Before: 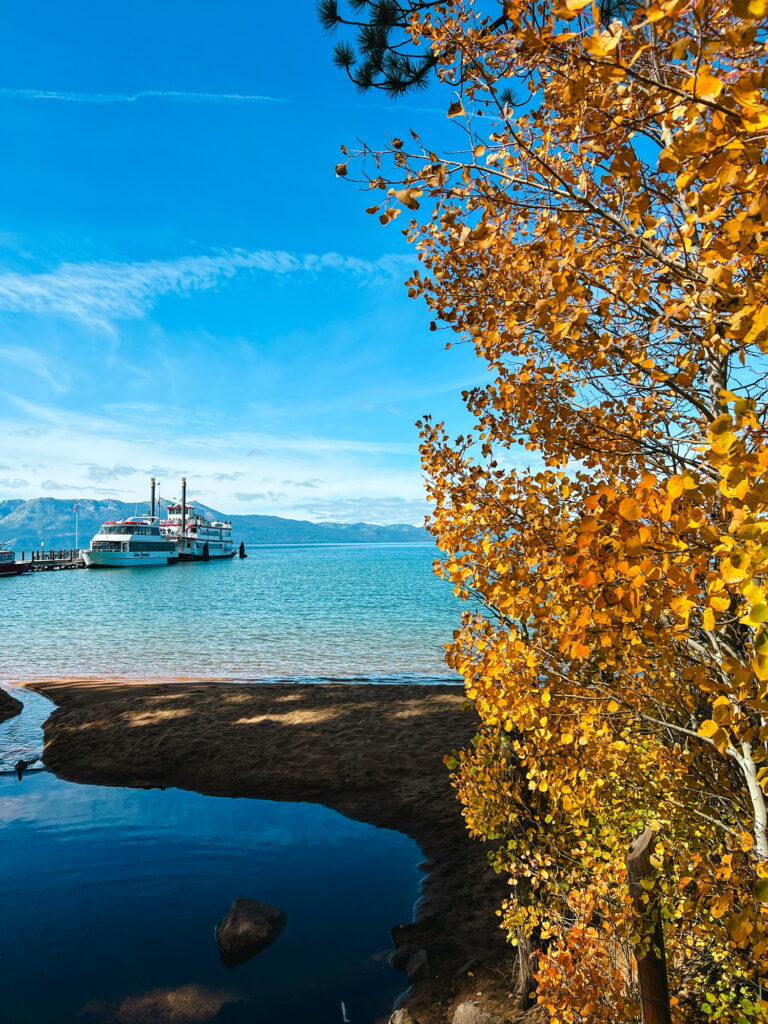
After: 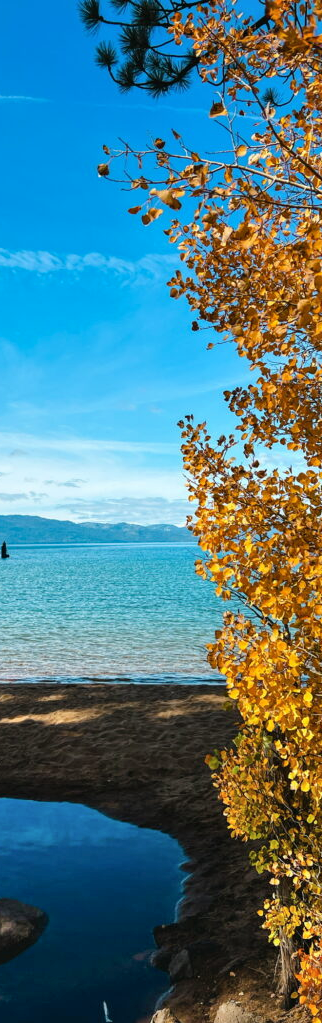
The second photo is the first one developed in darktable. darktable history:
shadows and highlights: shadows 52.34, highlights -28.77, soften with gaussian
crop: left 31.025%, right 27.003%
